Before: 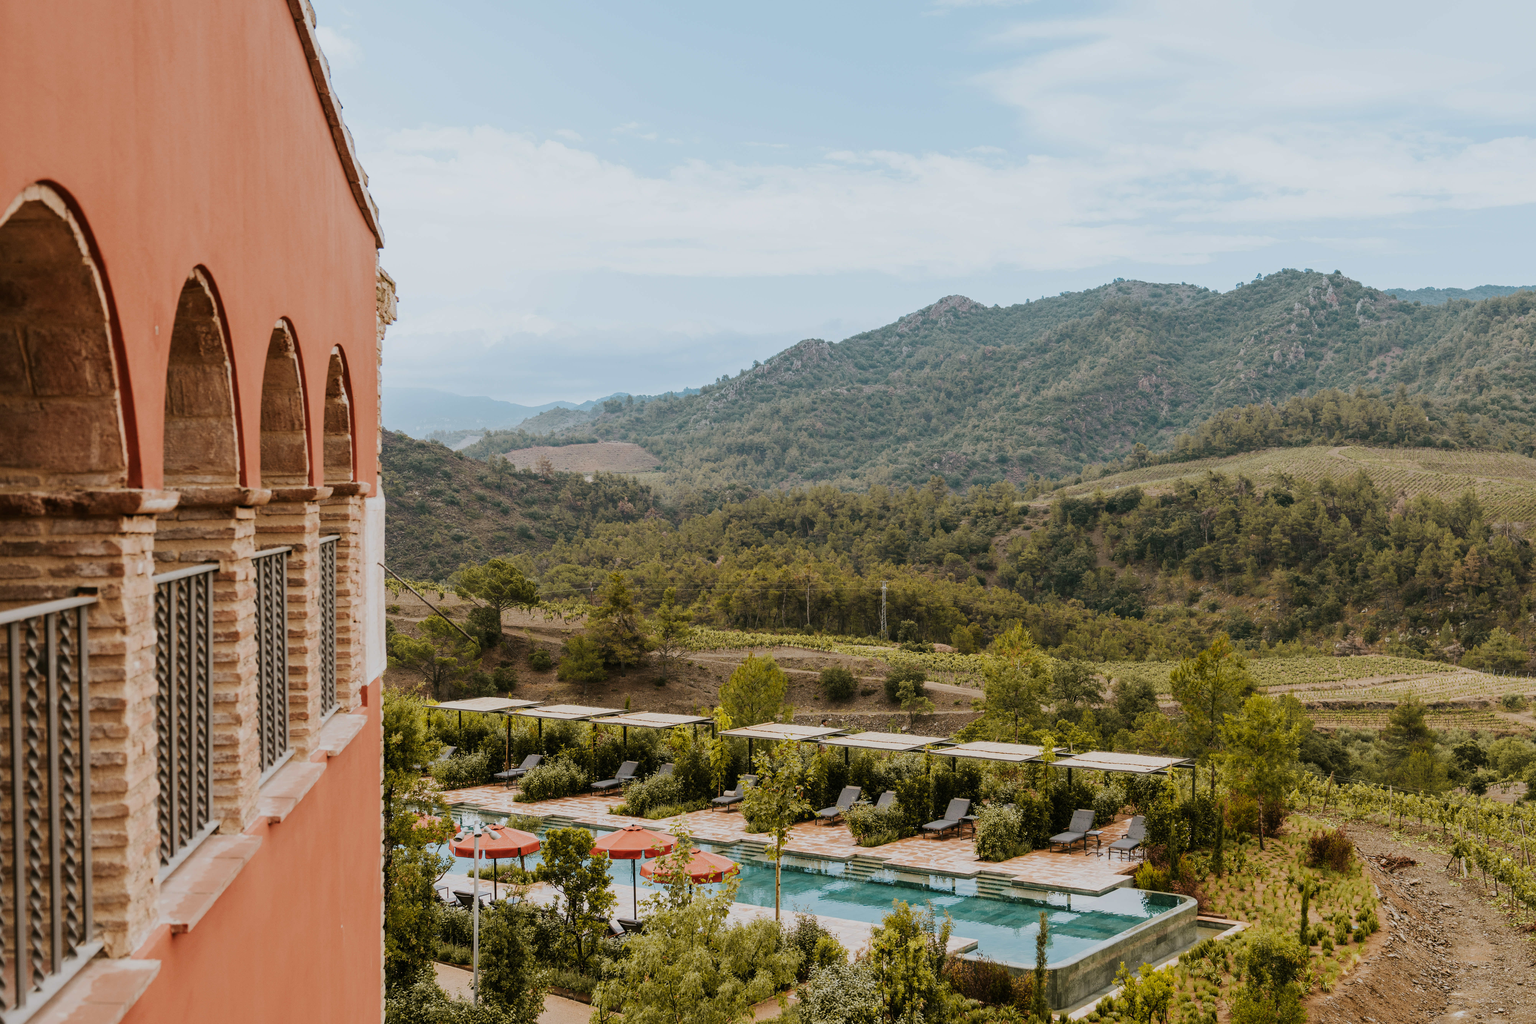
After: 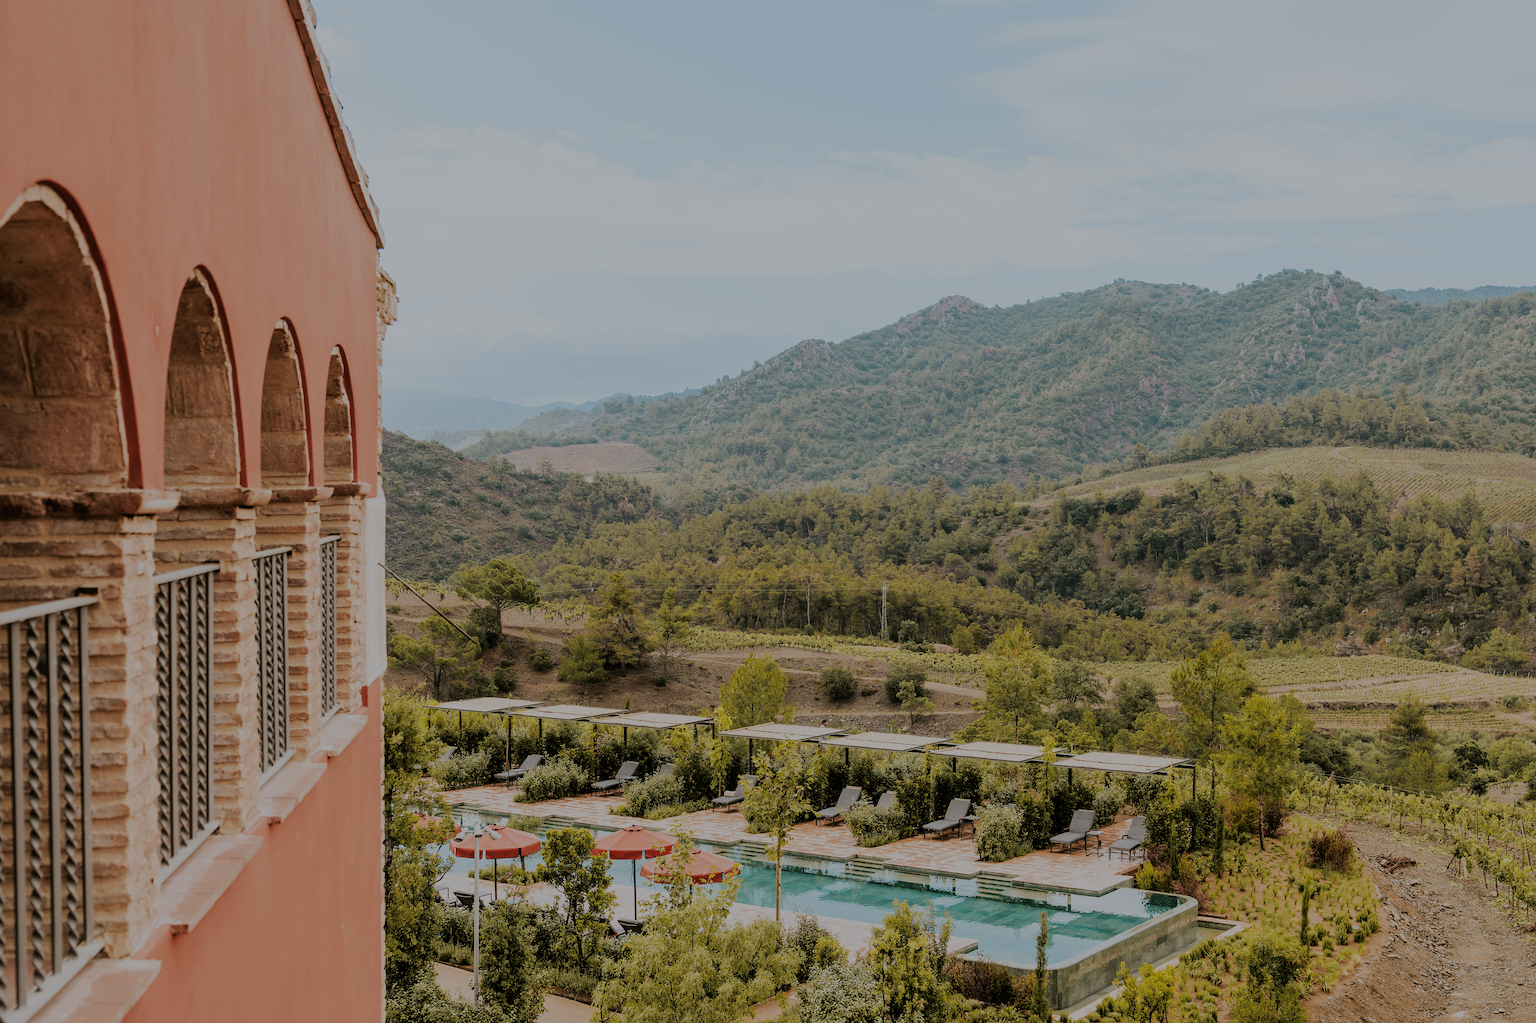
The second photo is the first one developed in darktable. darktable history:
color zones: curves: ch0 [(0.068, 0.464) (0.25, 0.5) (0.48, 0.508) (0.75, 0.536) (0.886, 0.476) (0.967, 0.456)]; ch1 [(0.066, 0.456) (0.25, 0.5) (0.616, 0.508) (0.746, 0.56) (0.934, 0.444)]
filmic rgb: black relative exposure -7.99 EV, white relative exposure 8.05 EV, hardness 2.46, latitude 10.38%, contrast 0.737, highlights saturation mix 9.82%, shadows ↔ highlights balance 2.01%
sharpen: on, module defaults
